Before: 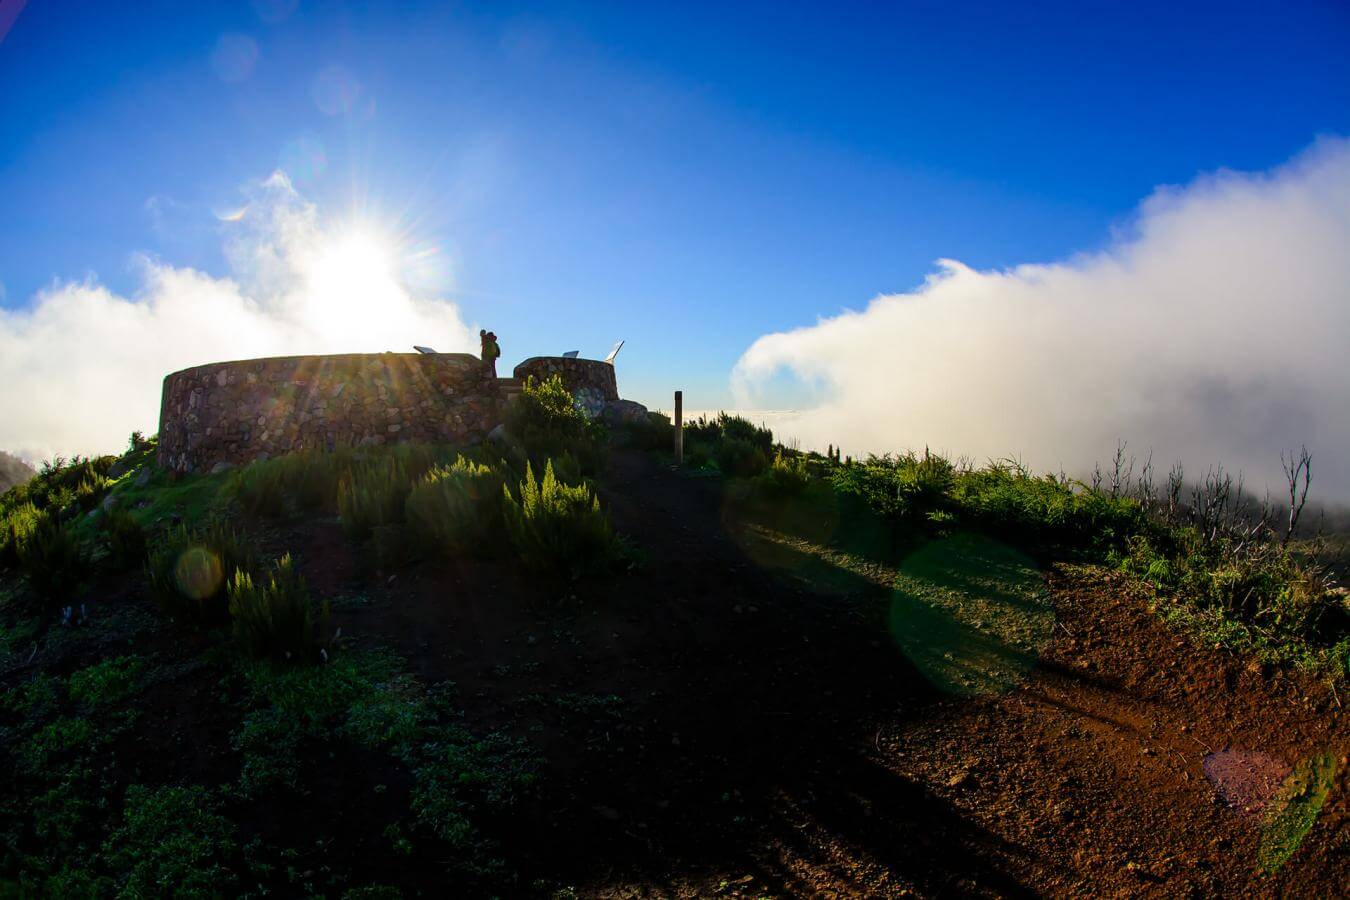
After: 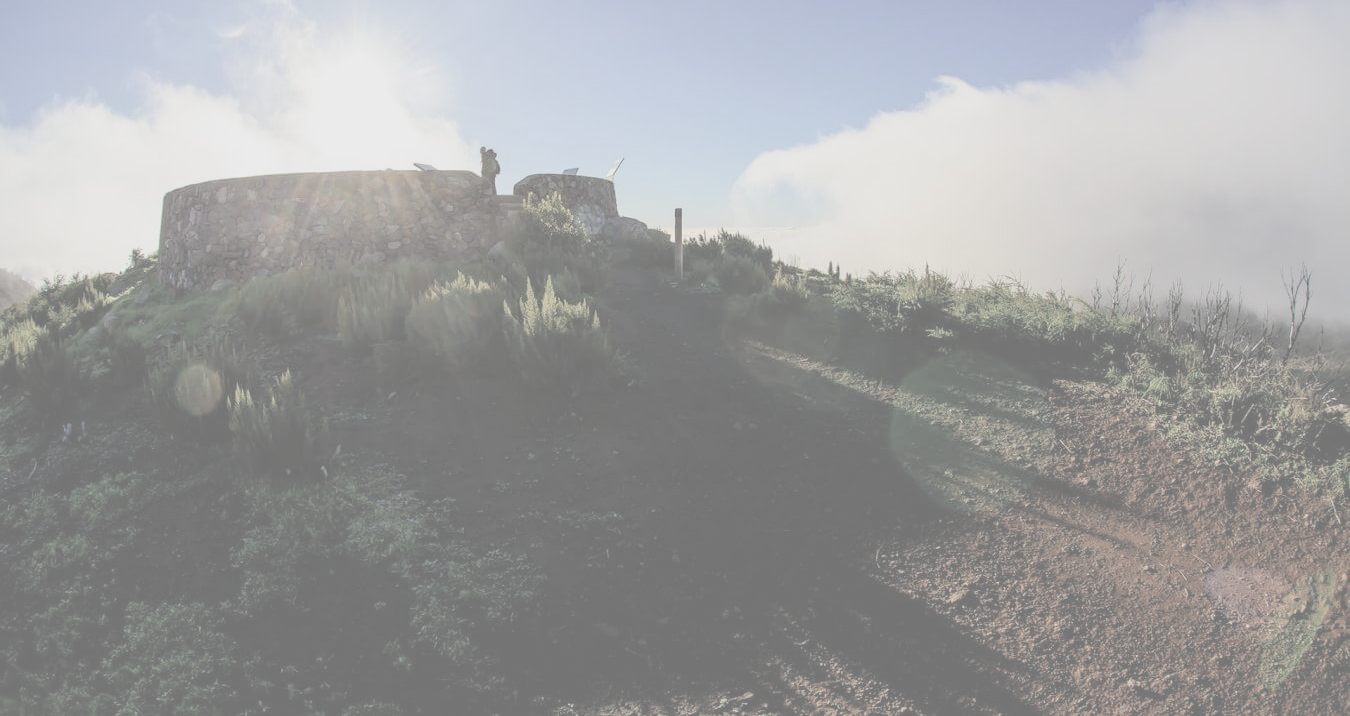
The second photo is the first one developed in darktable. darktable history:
tone equalizer: edges refinement/feathering 500, mask exposure compensation -1.57 EV, preserve details no
contrast brightness saturation: contrast -0.332, brightness 0.751, saturation -0.774
crop and rotate: top 20.349%
